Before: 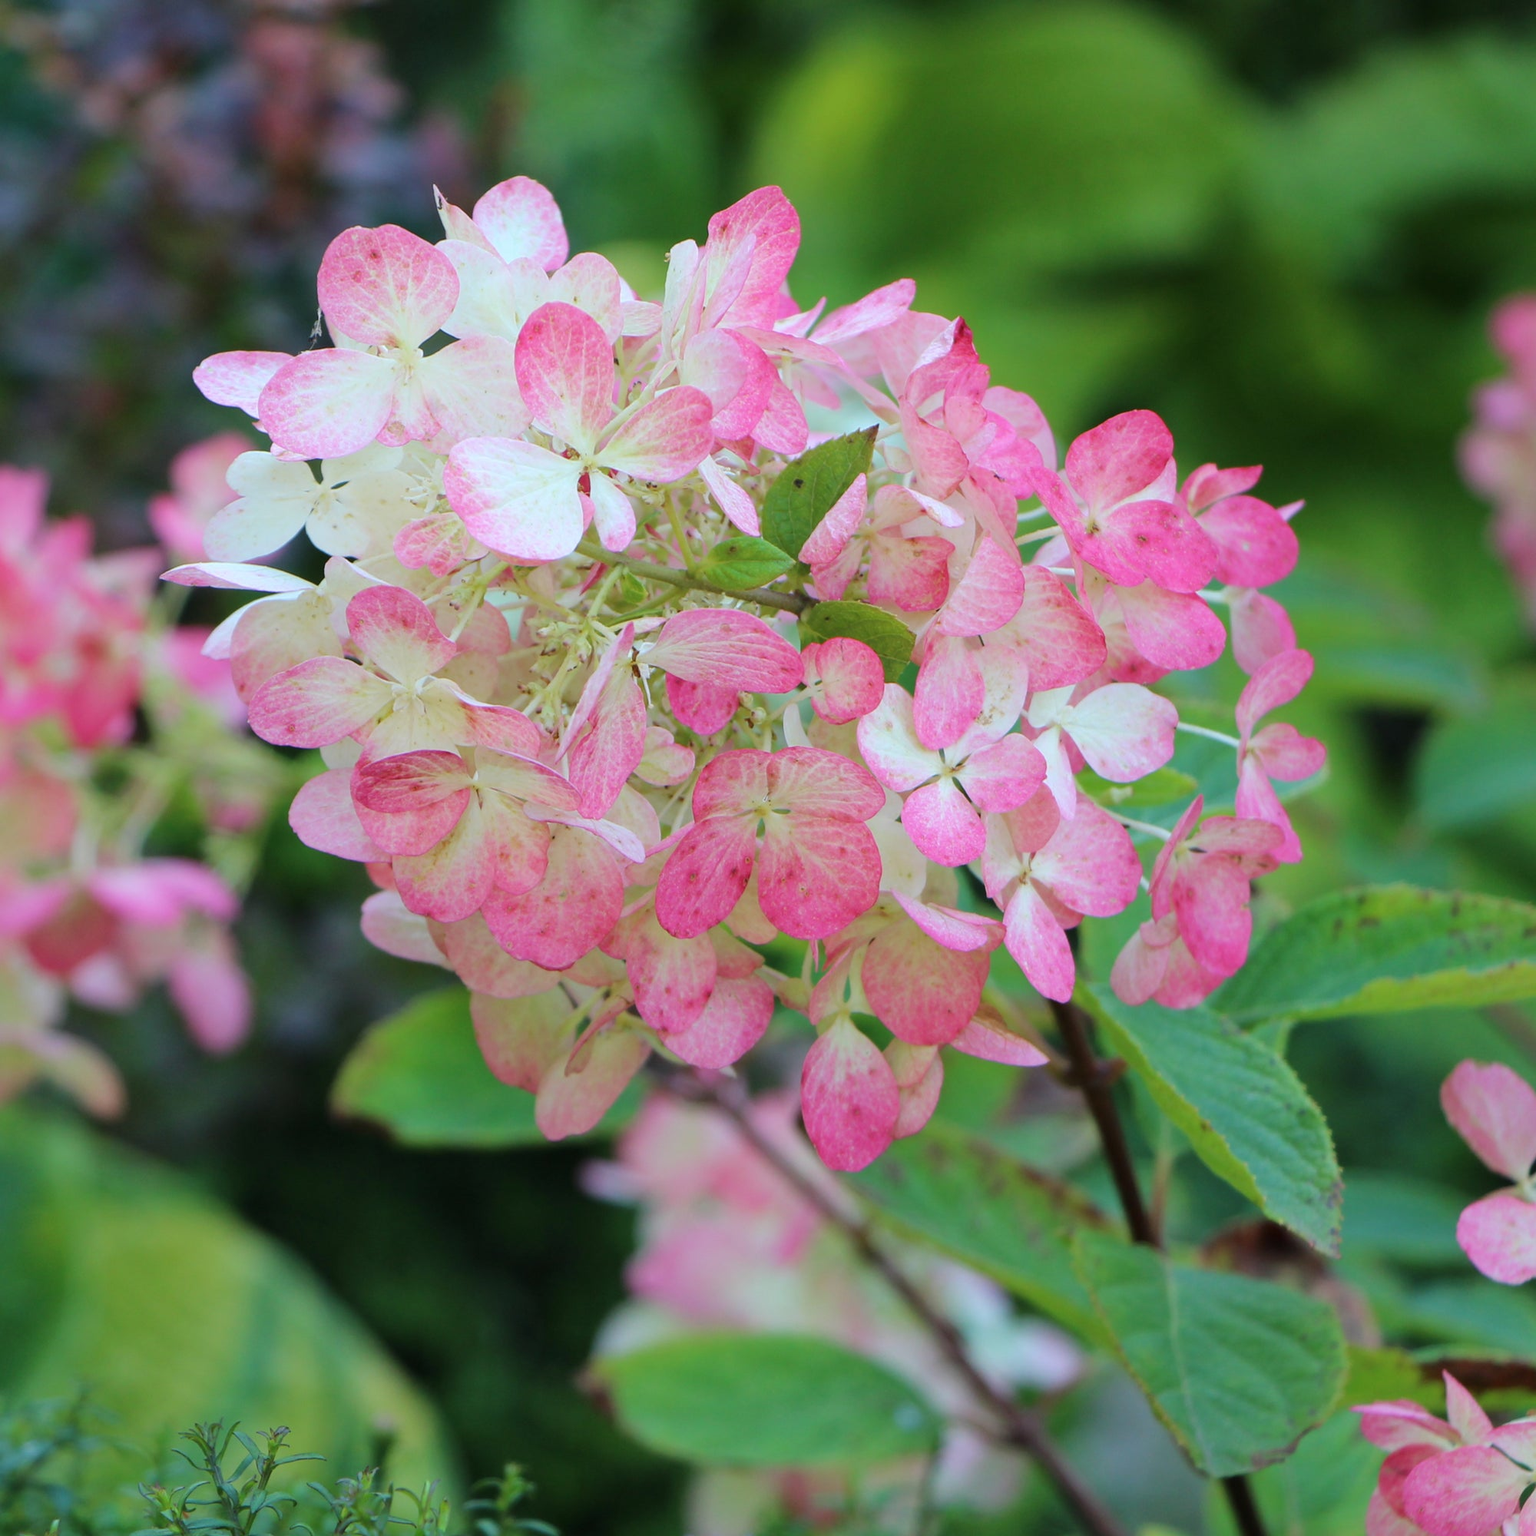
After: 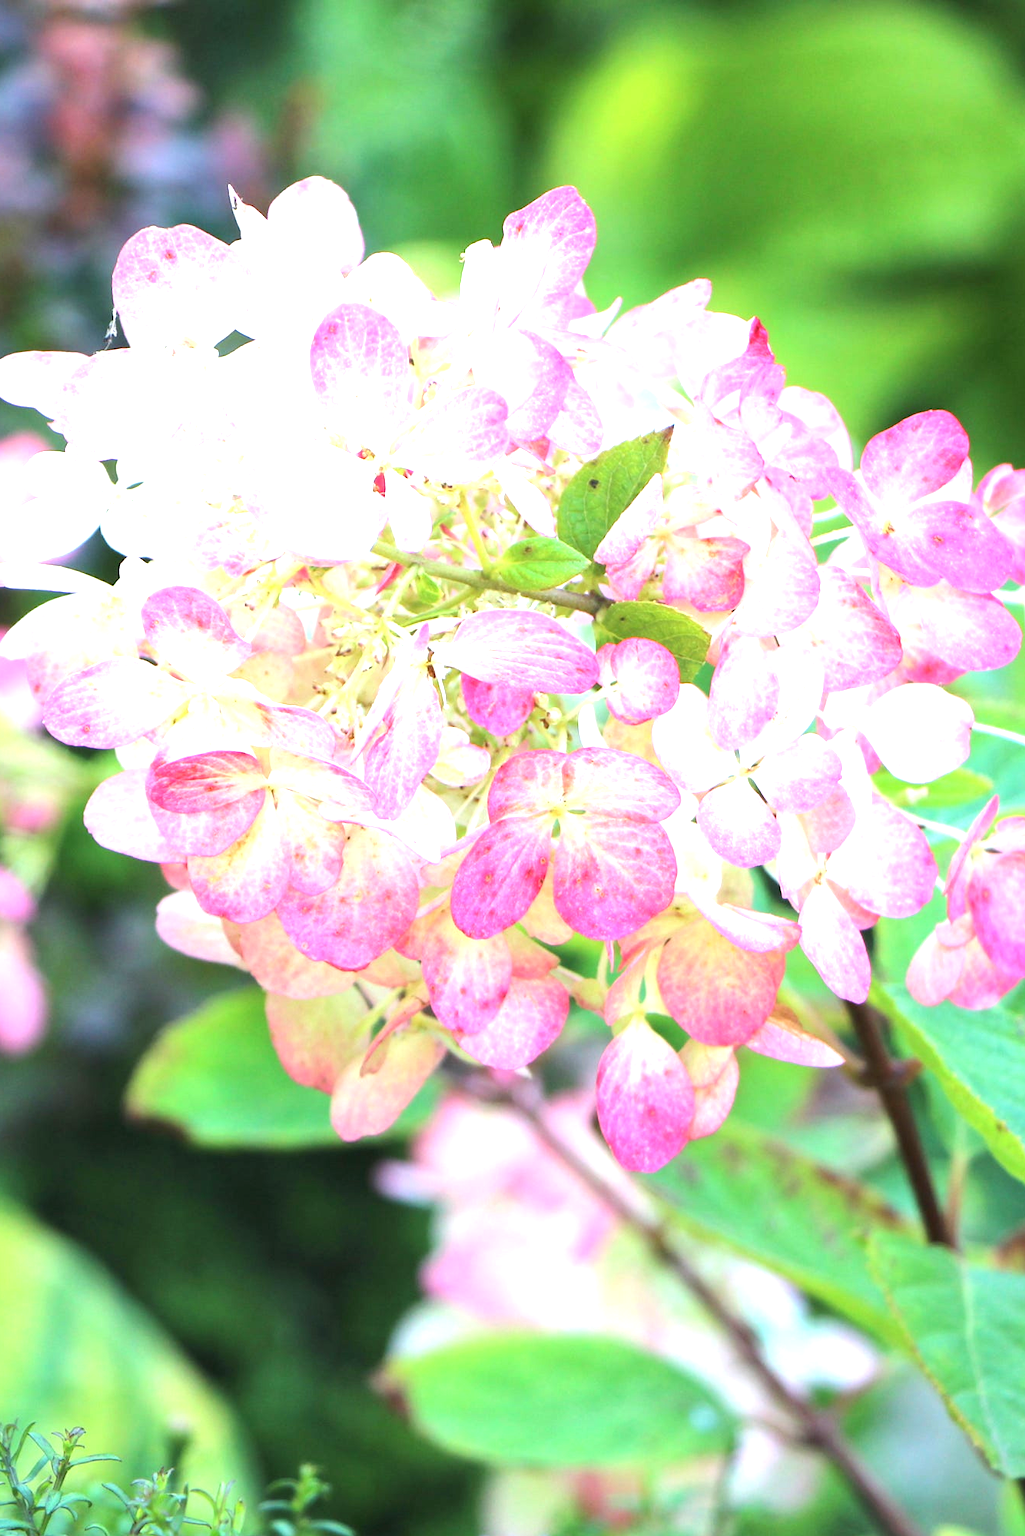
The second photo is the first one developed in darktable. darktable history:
crop and rotate: left 13.381%, right 19.884%
exposure: black level correction 0, exposure 1.61 EV, compensate exposure bias true, compensate highlight preservation false
